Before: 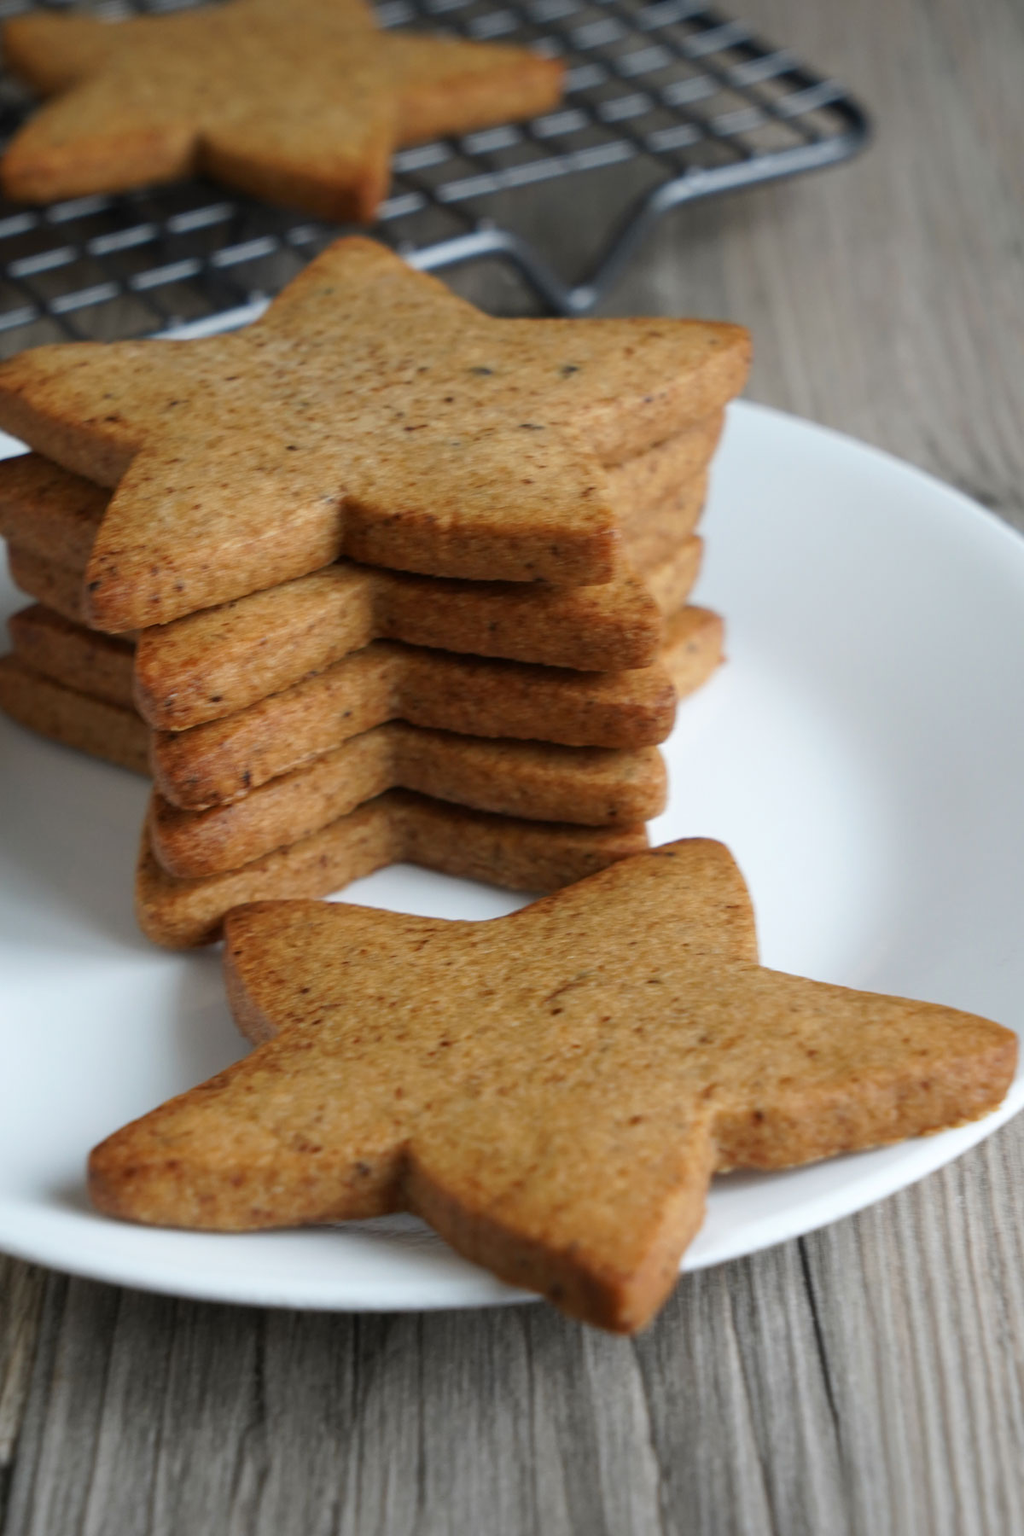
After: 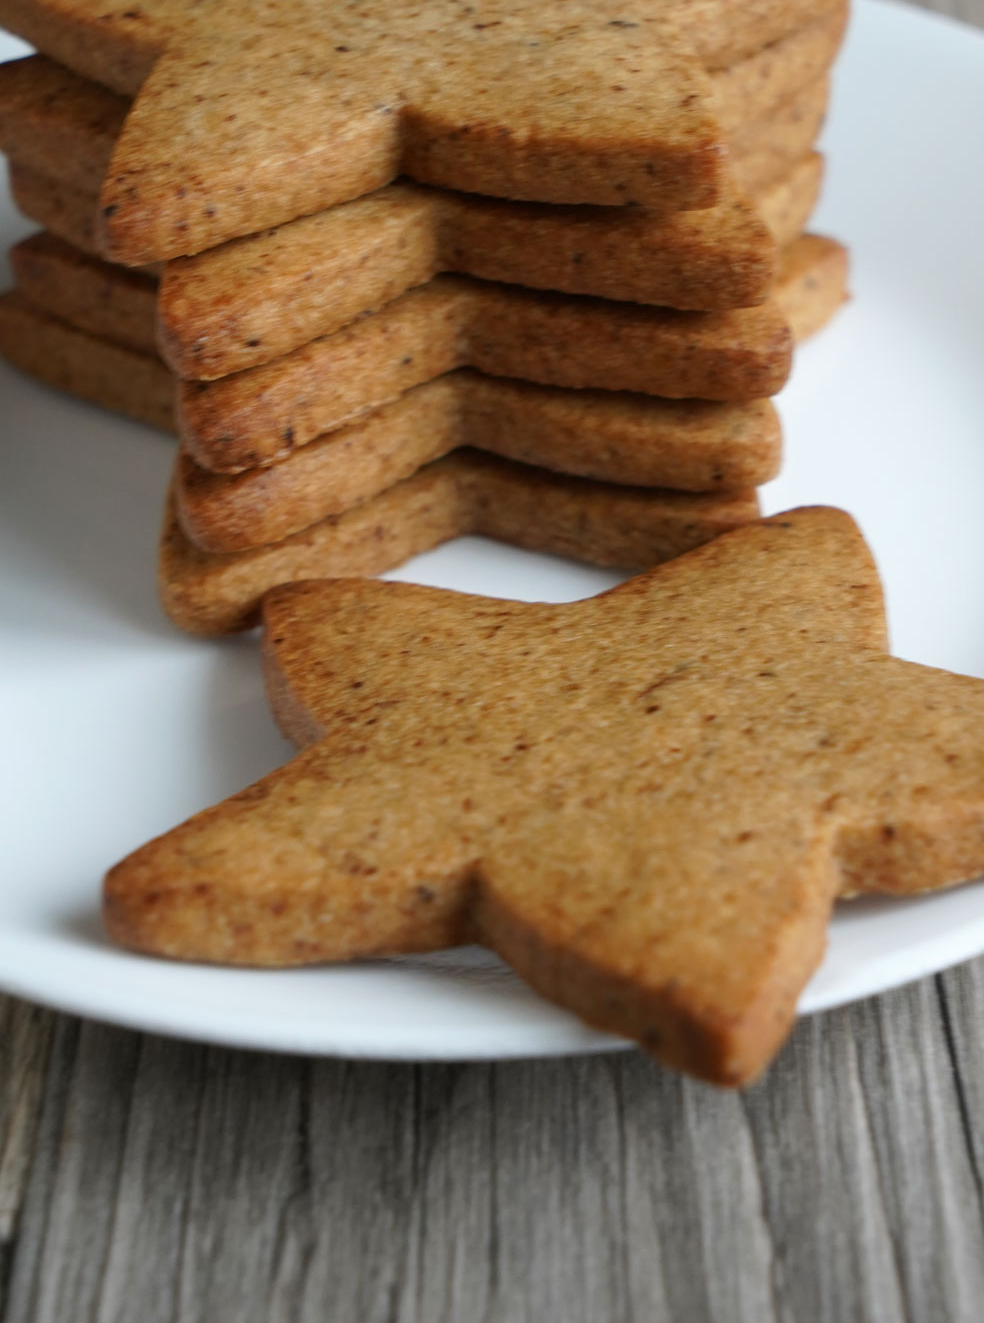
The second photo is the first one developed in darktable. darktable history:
crop: top 26.447%, right 17.962%
